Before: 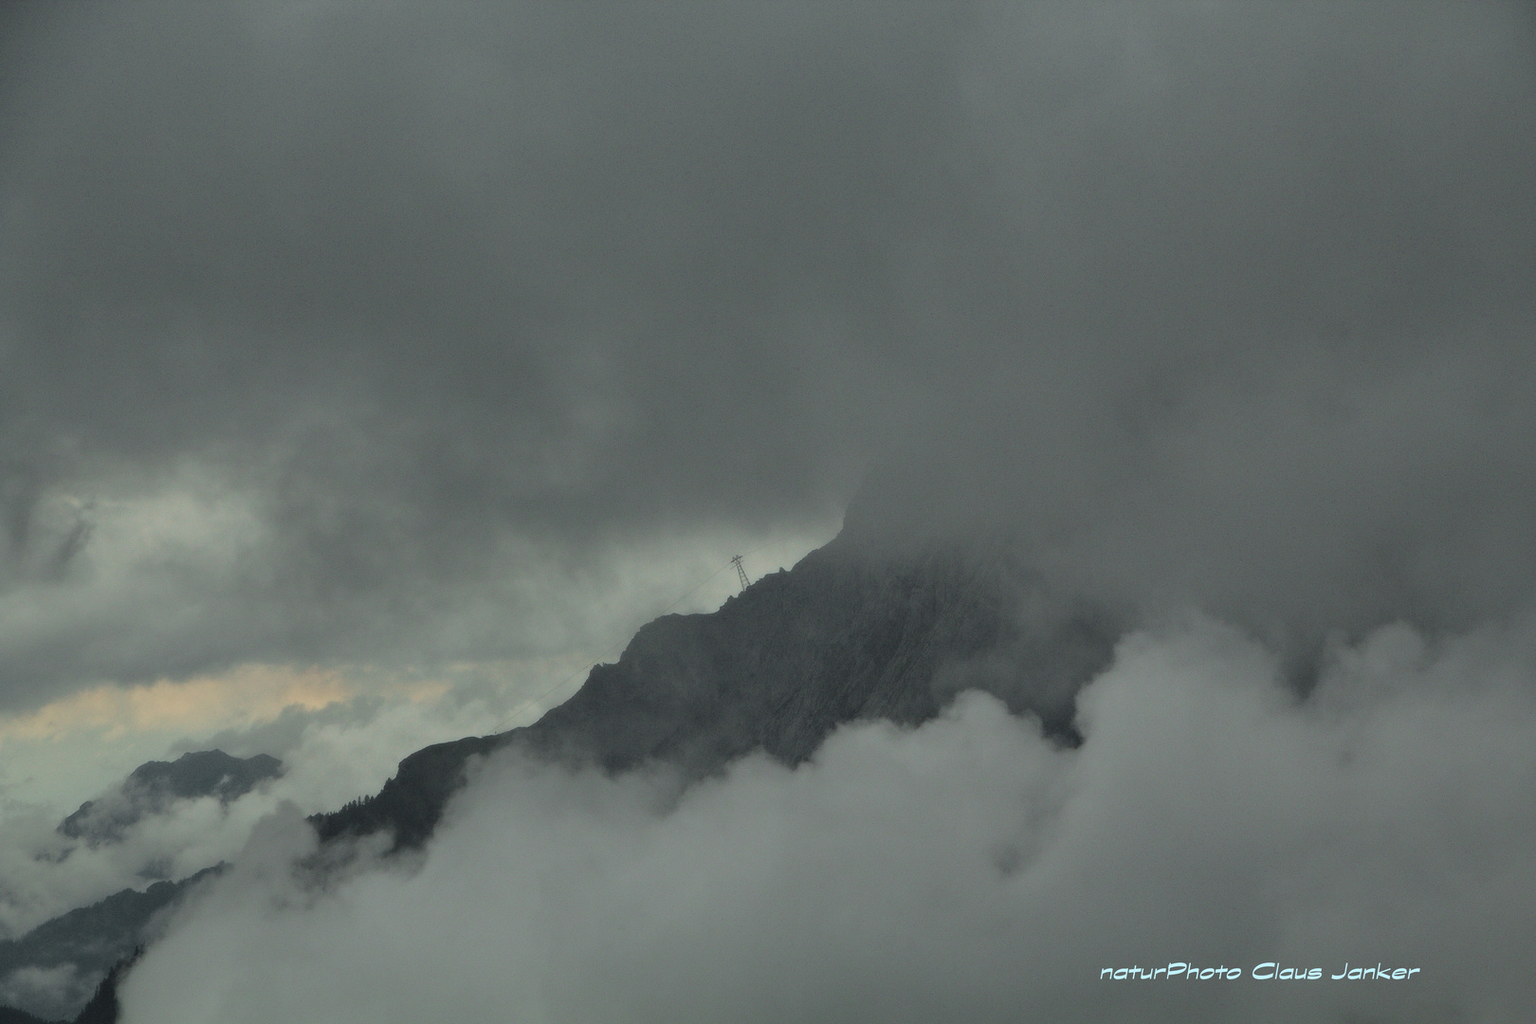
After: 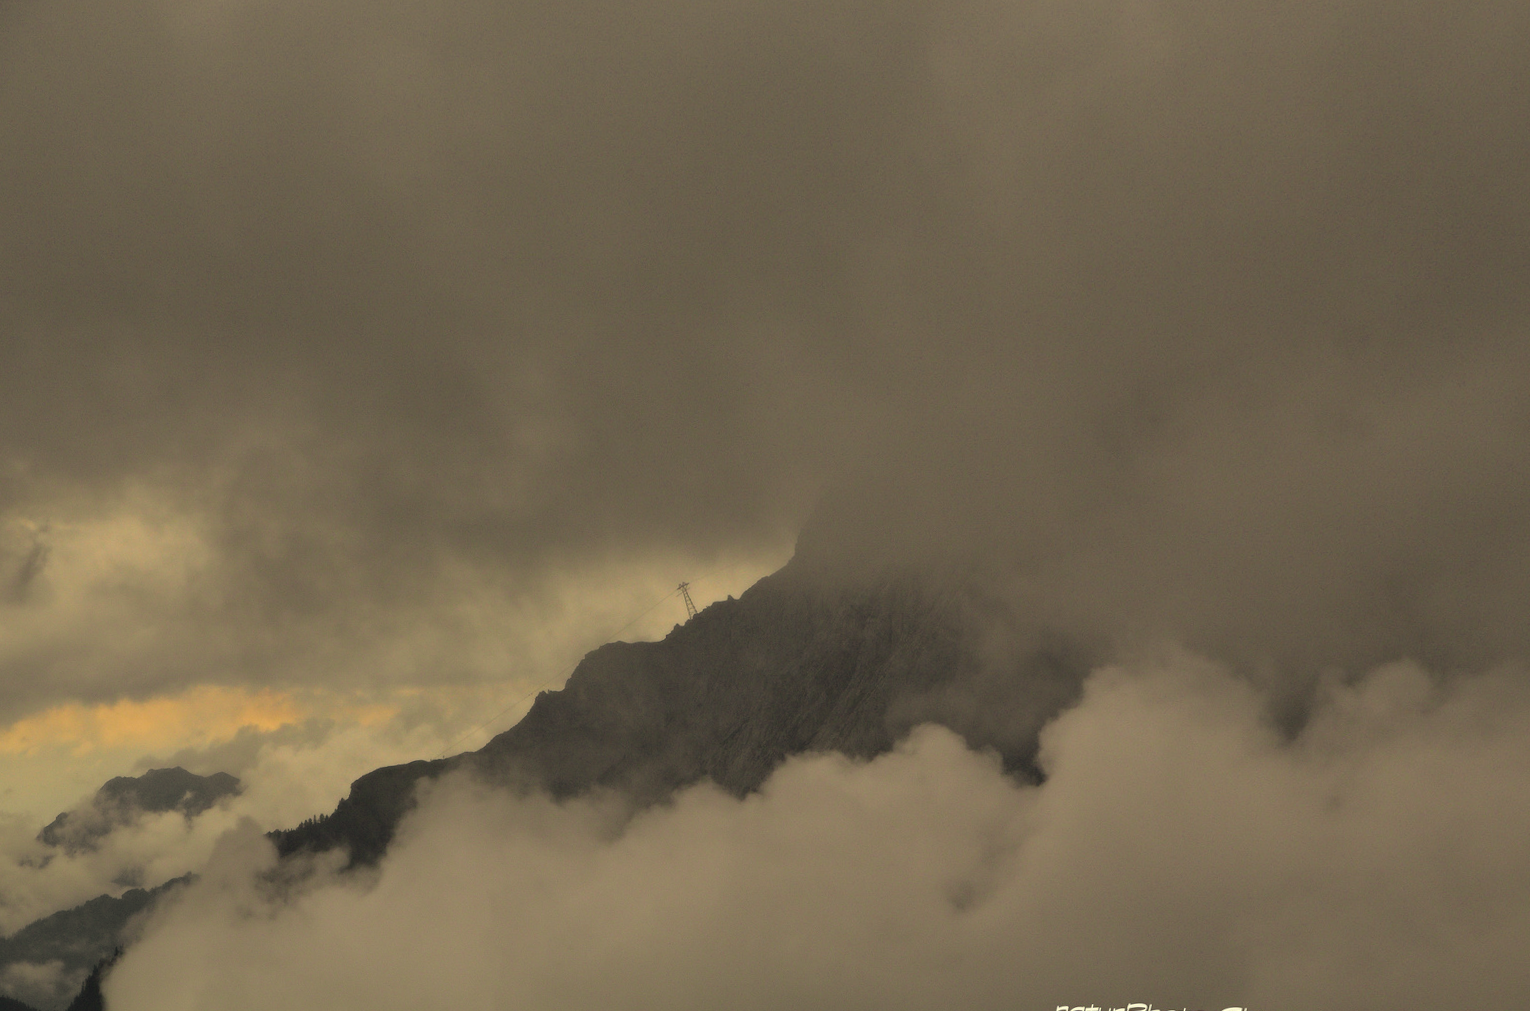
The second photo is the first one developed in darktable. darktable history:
color balance: contrast 6.48%, output saturation 113.3%
rotate and perspective: rotation 0.062°, lens shift (vertical) 0.115, lens shift (horizontal) -0.133, crop left 0.047, crop right 0.94, crop top 0.061, crop bottom 0.94
local contrast: mode bilateral grid, contrast 100, coarseness 100, detail 94%, midtone range 0.2
color correction: highlights a* 15, highlights b* 31.55
